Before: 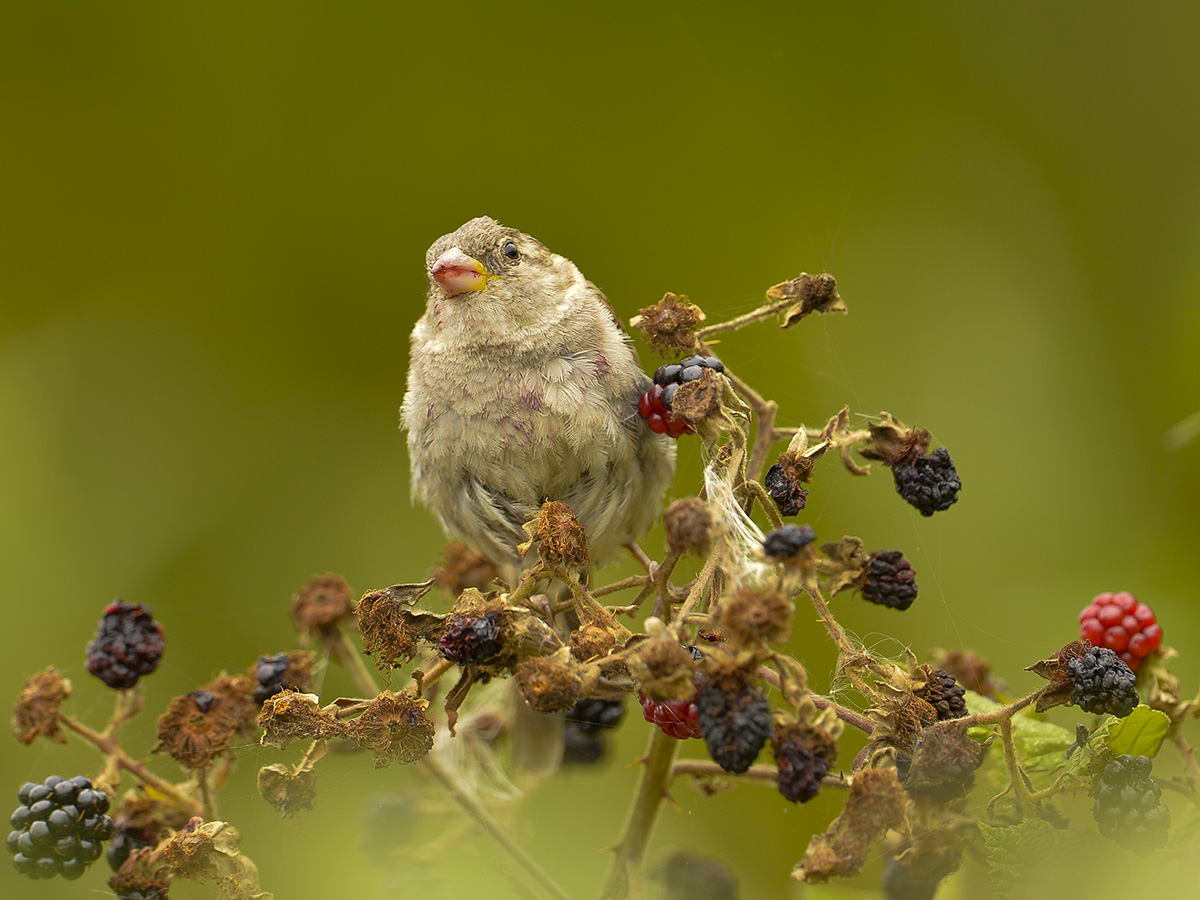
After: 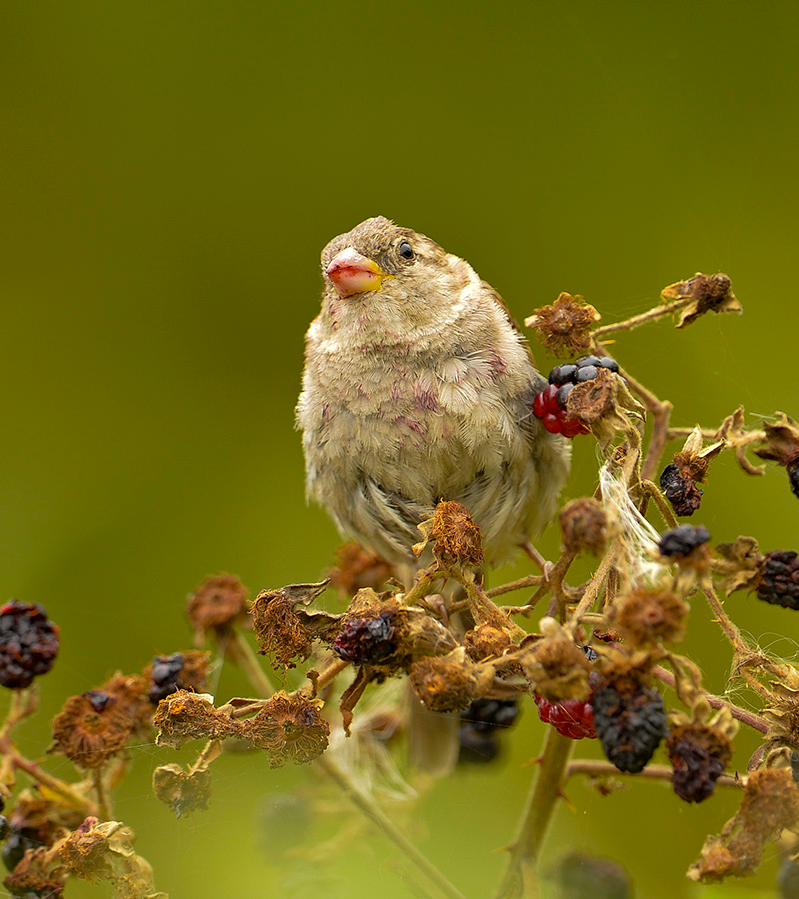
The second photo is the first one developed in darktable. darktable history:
haze removal: strength 0.29, distance 0.25, compatibility mode true, adaptive false
crop and rotate: left 8.786%, right 24.548%
exposure: compensate highlight preservation false
